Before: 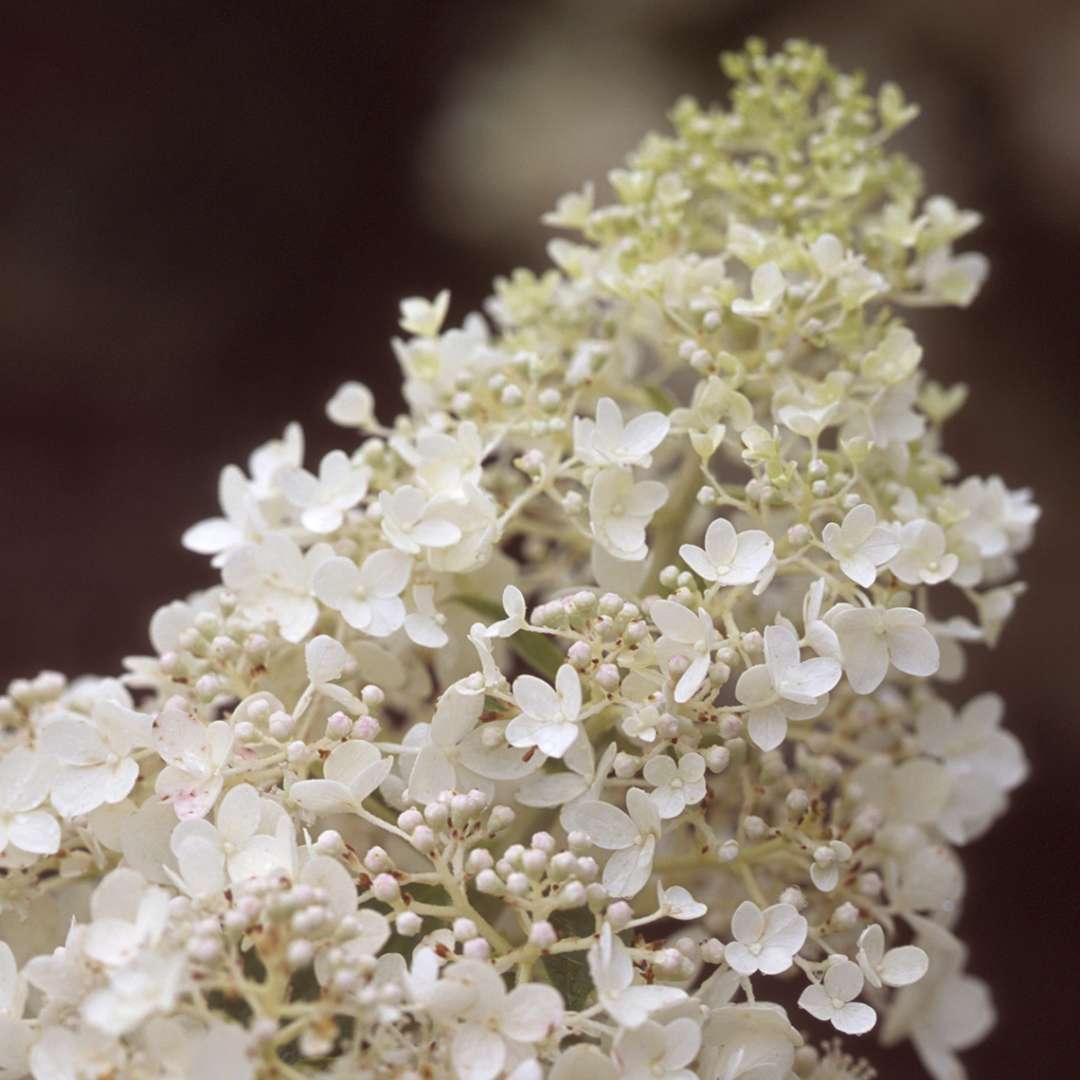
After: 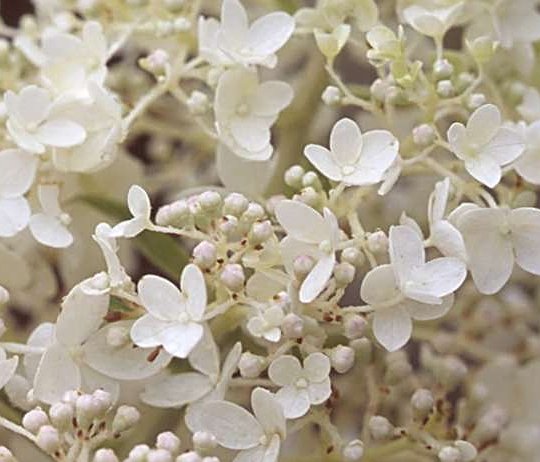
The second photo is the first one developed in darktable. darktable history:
crop: left 34.804%, top 37.126%, right 15.115%, bottom 20.044%
sharpen: on, module defaults
